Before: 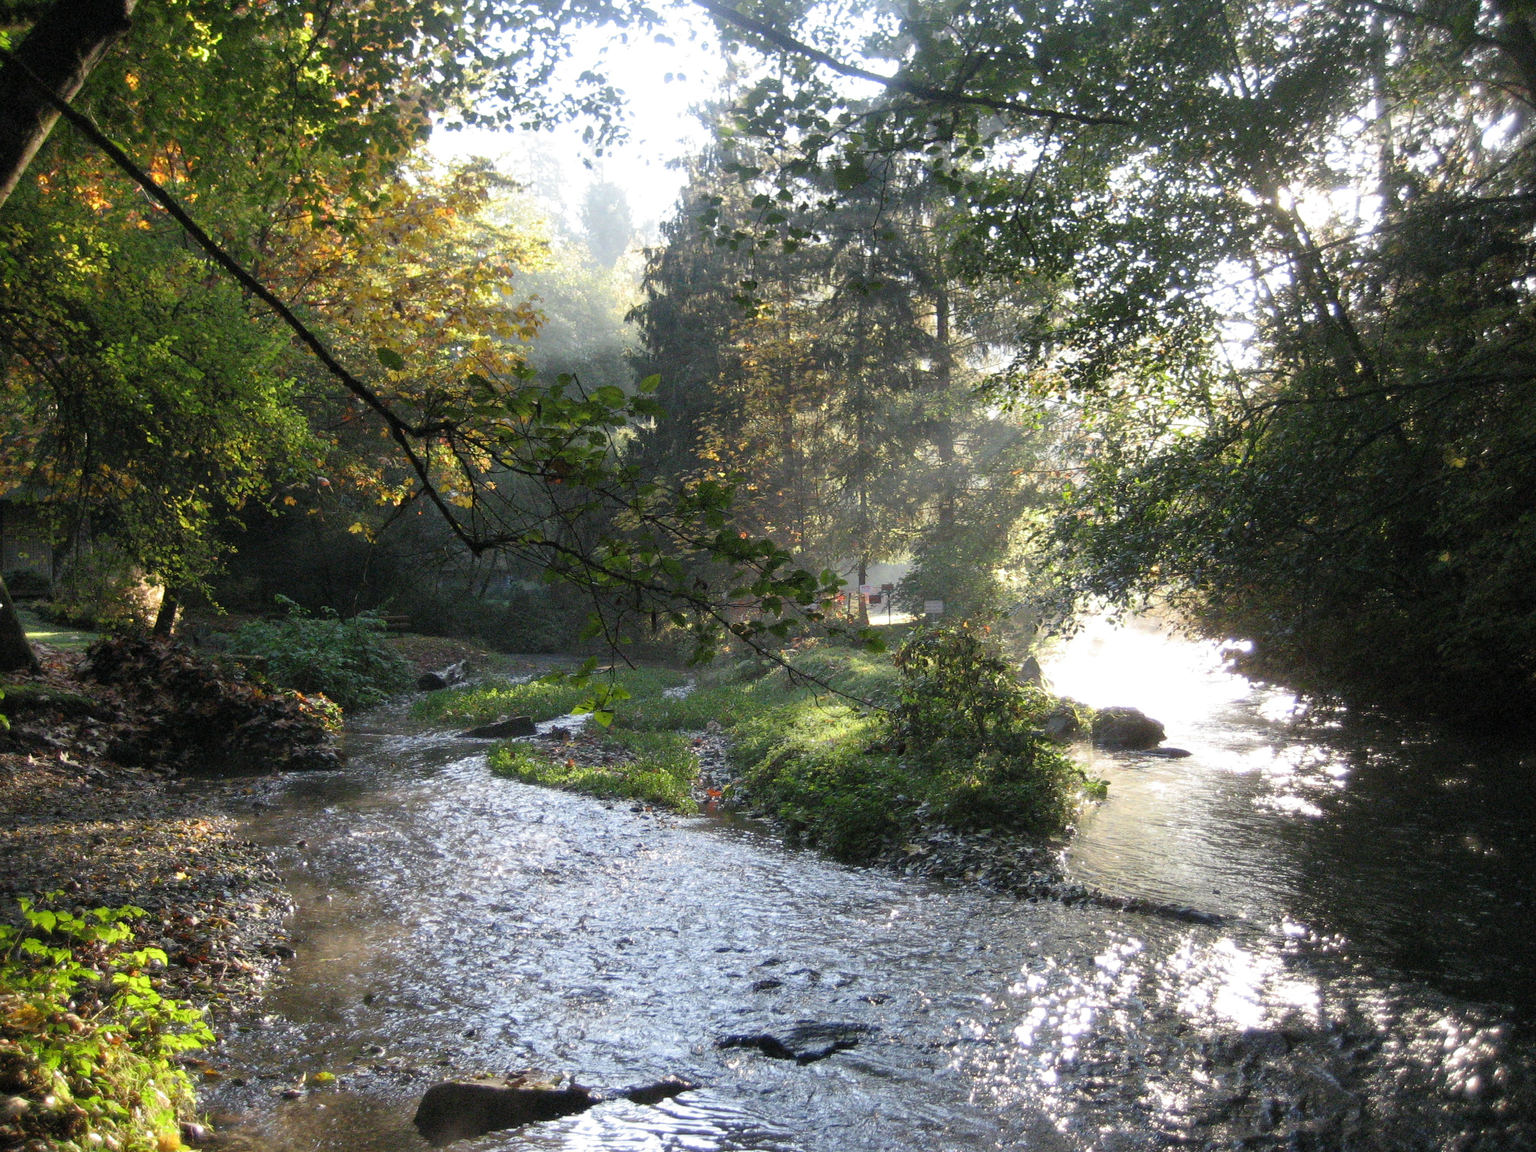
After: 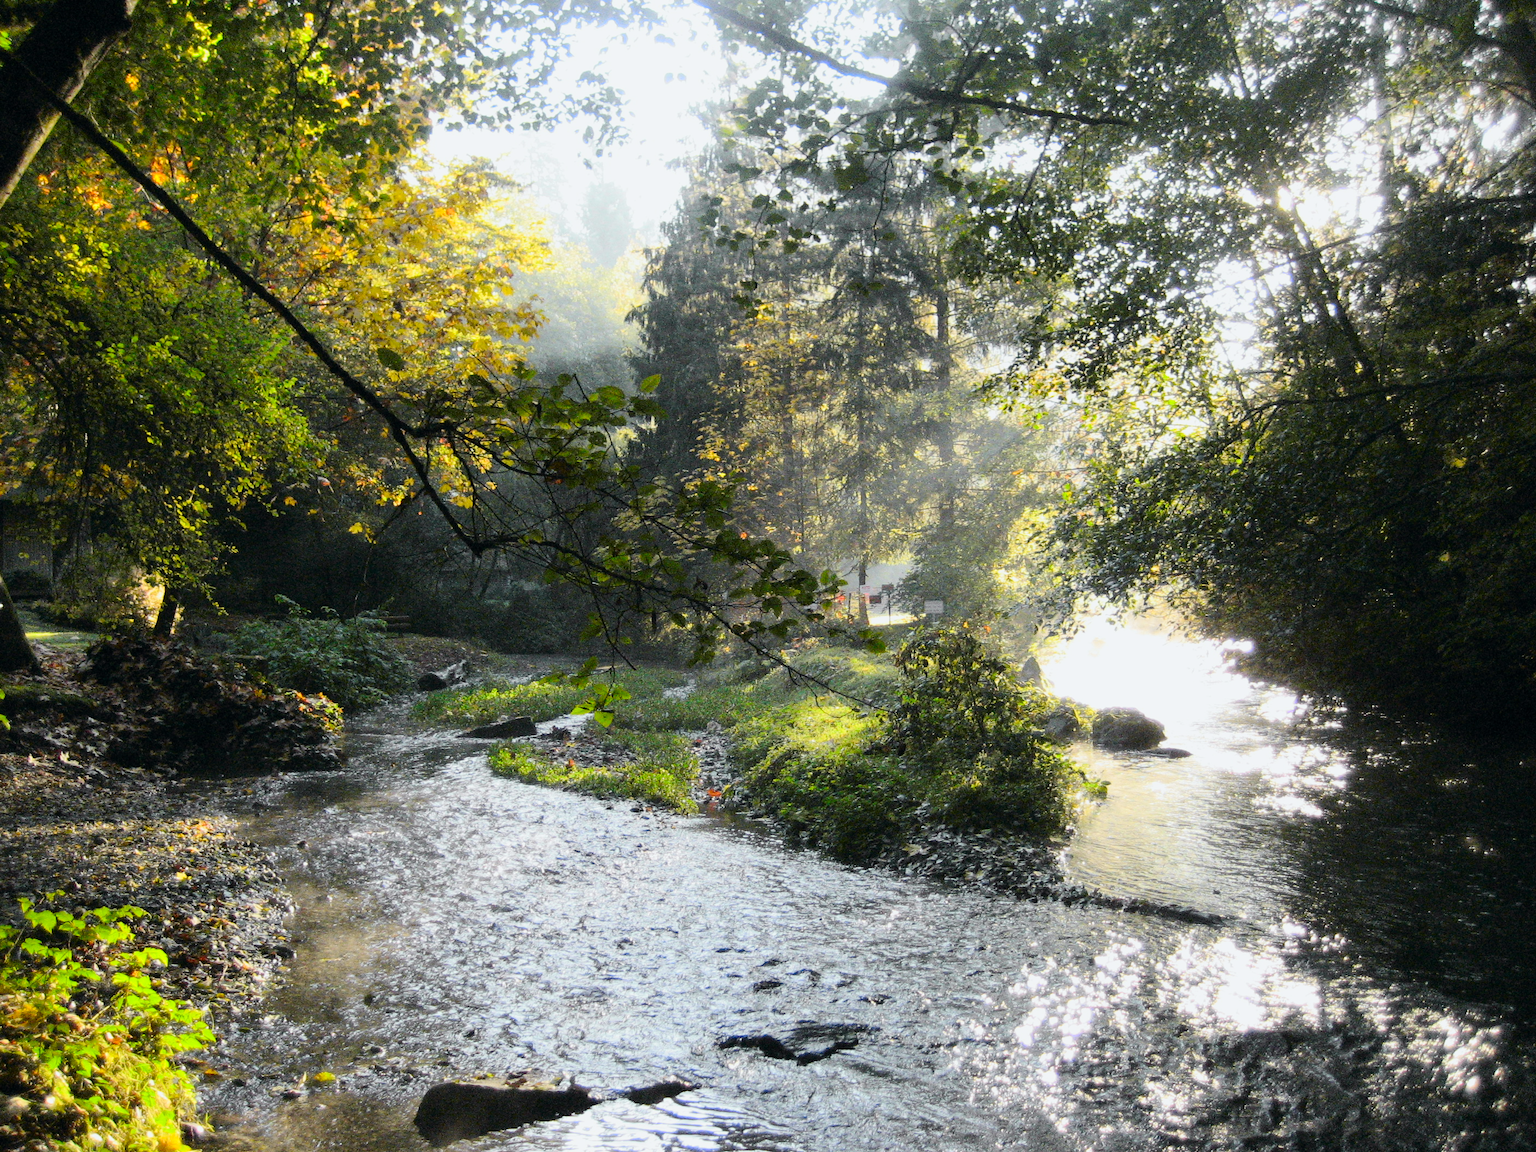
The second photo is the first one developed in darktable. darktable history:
tone curve: curves: ch0 [(0, 0) (0.11, 0.081) (0.256, 0.259) (0.398, 0.475) (0.498, 0.611) (0.65, 0.757) (0.835, 0.883) (1, 0.961)]; ch1 [(0, 0) (0.346, 0.307) (0.408, 0.369) (0.453, 0.457) (0.482, 0.479) (0.502, 0.498) (0.521, 0.51) (0.553, 0.554) (0.618, 0.65) (0.693, 0.727) (1, 1)]; ch2 [(0, 0) (0.366, 0.337) (0.434, 0.46) (0.485, 0.494) (0.5, 0.494) (0.511, 0.508) (0.537, 0.55) (0.579, 0.599) (0.621, 0.693) (1, 1)], color space Lab, independent channels, preserve colors none
